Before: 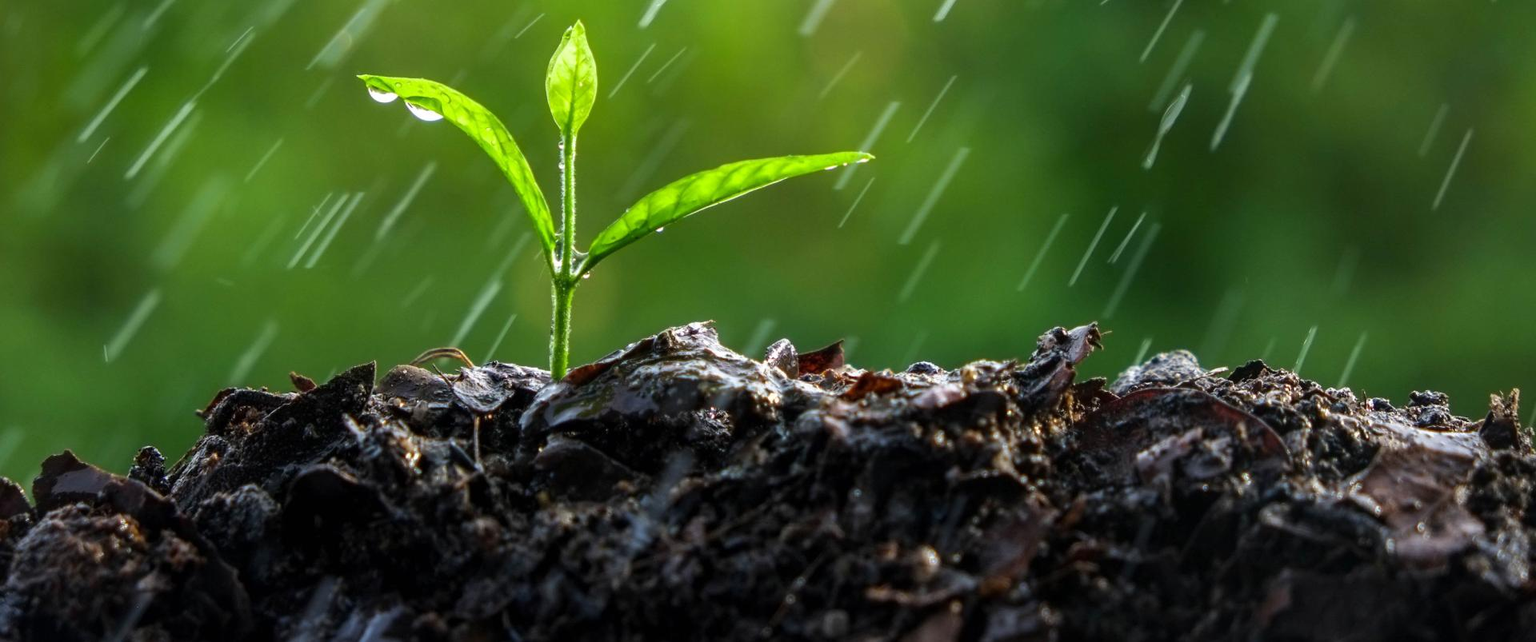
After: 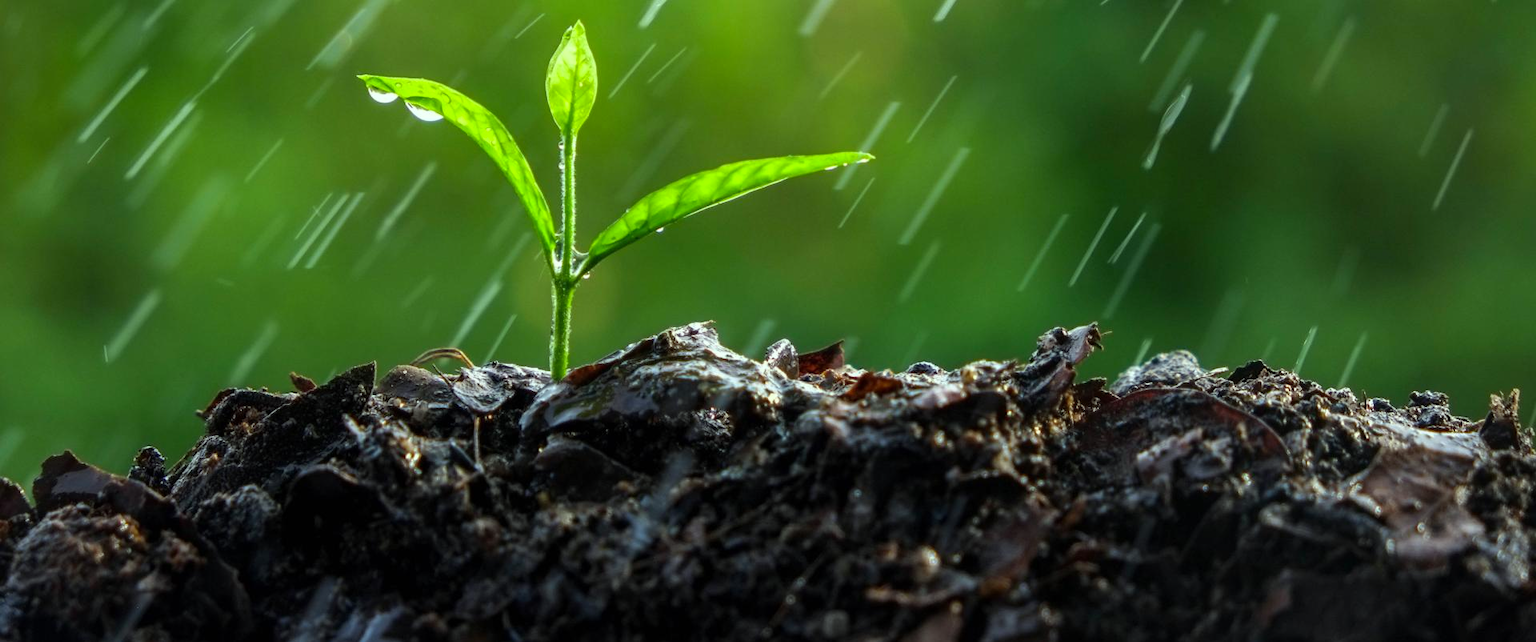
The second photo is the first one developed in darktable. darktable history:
color correction: highlights a* -8.33, highlights b* 3.23
